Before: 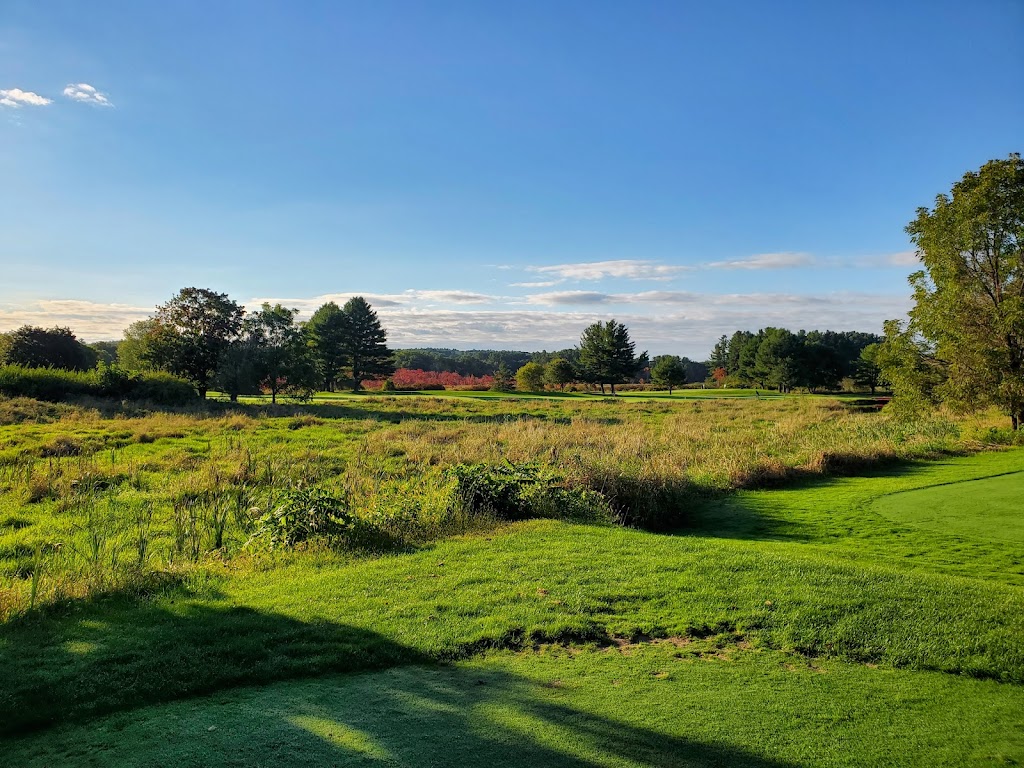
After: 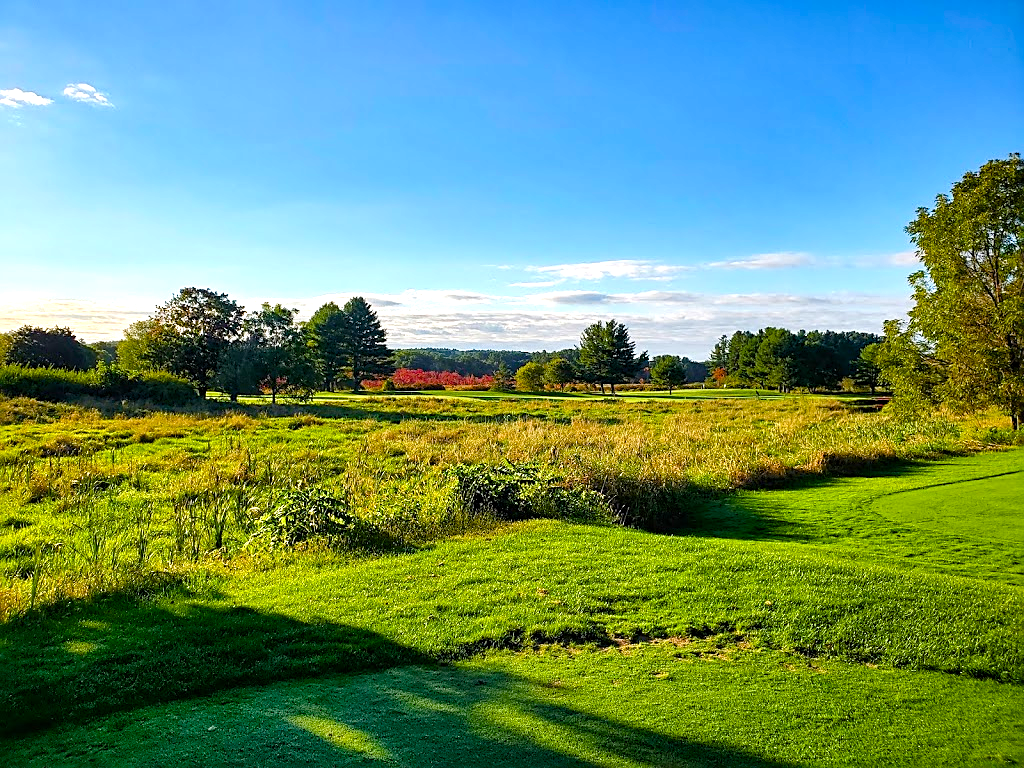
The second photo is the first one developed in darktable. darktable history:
color balance rgb: linear chroma grading › shadows -2.2%, linear chroma grading › highlights -15%, linear chroma grading › global chroma -10%, linear chroma grading › mid-tones -10%, perceptual saturation grading › global saturation 45%, perceptual saturation grading › highlights -50%, perceptual saturation grading › shadows 30%, perceptual brilliance grading › global brilliance 18%, global vibrance 45%
sharpen: on, module defaults
